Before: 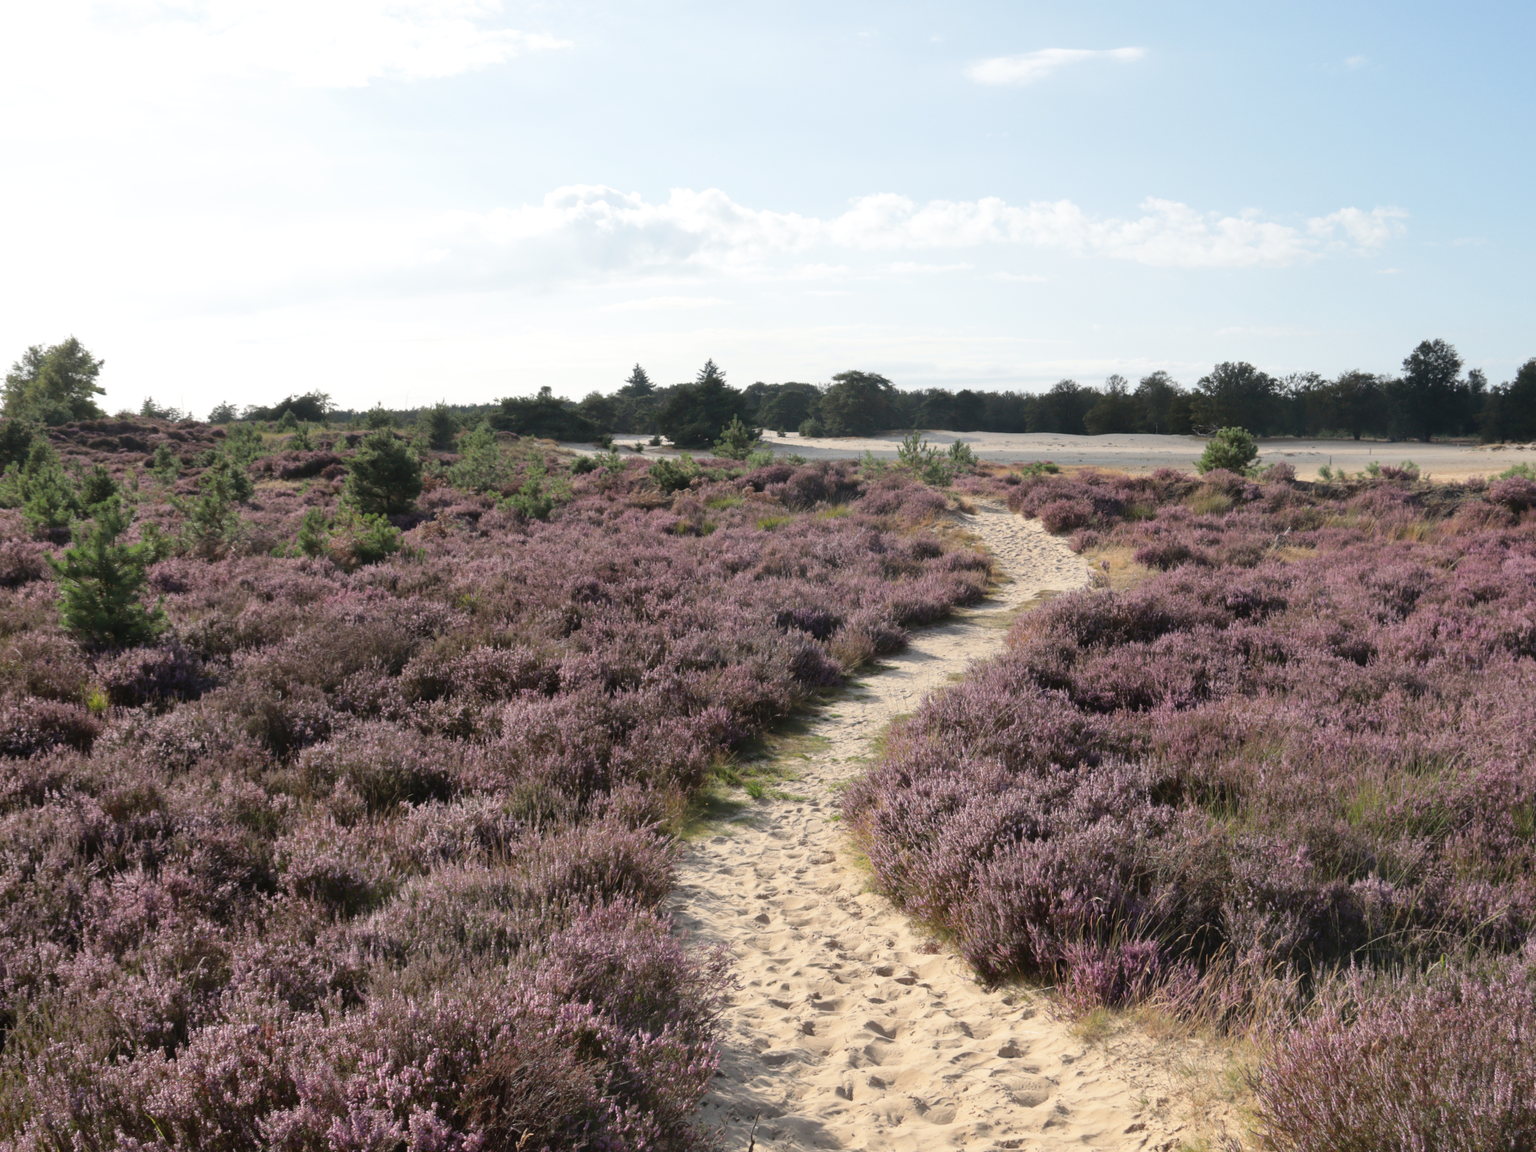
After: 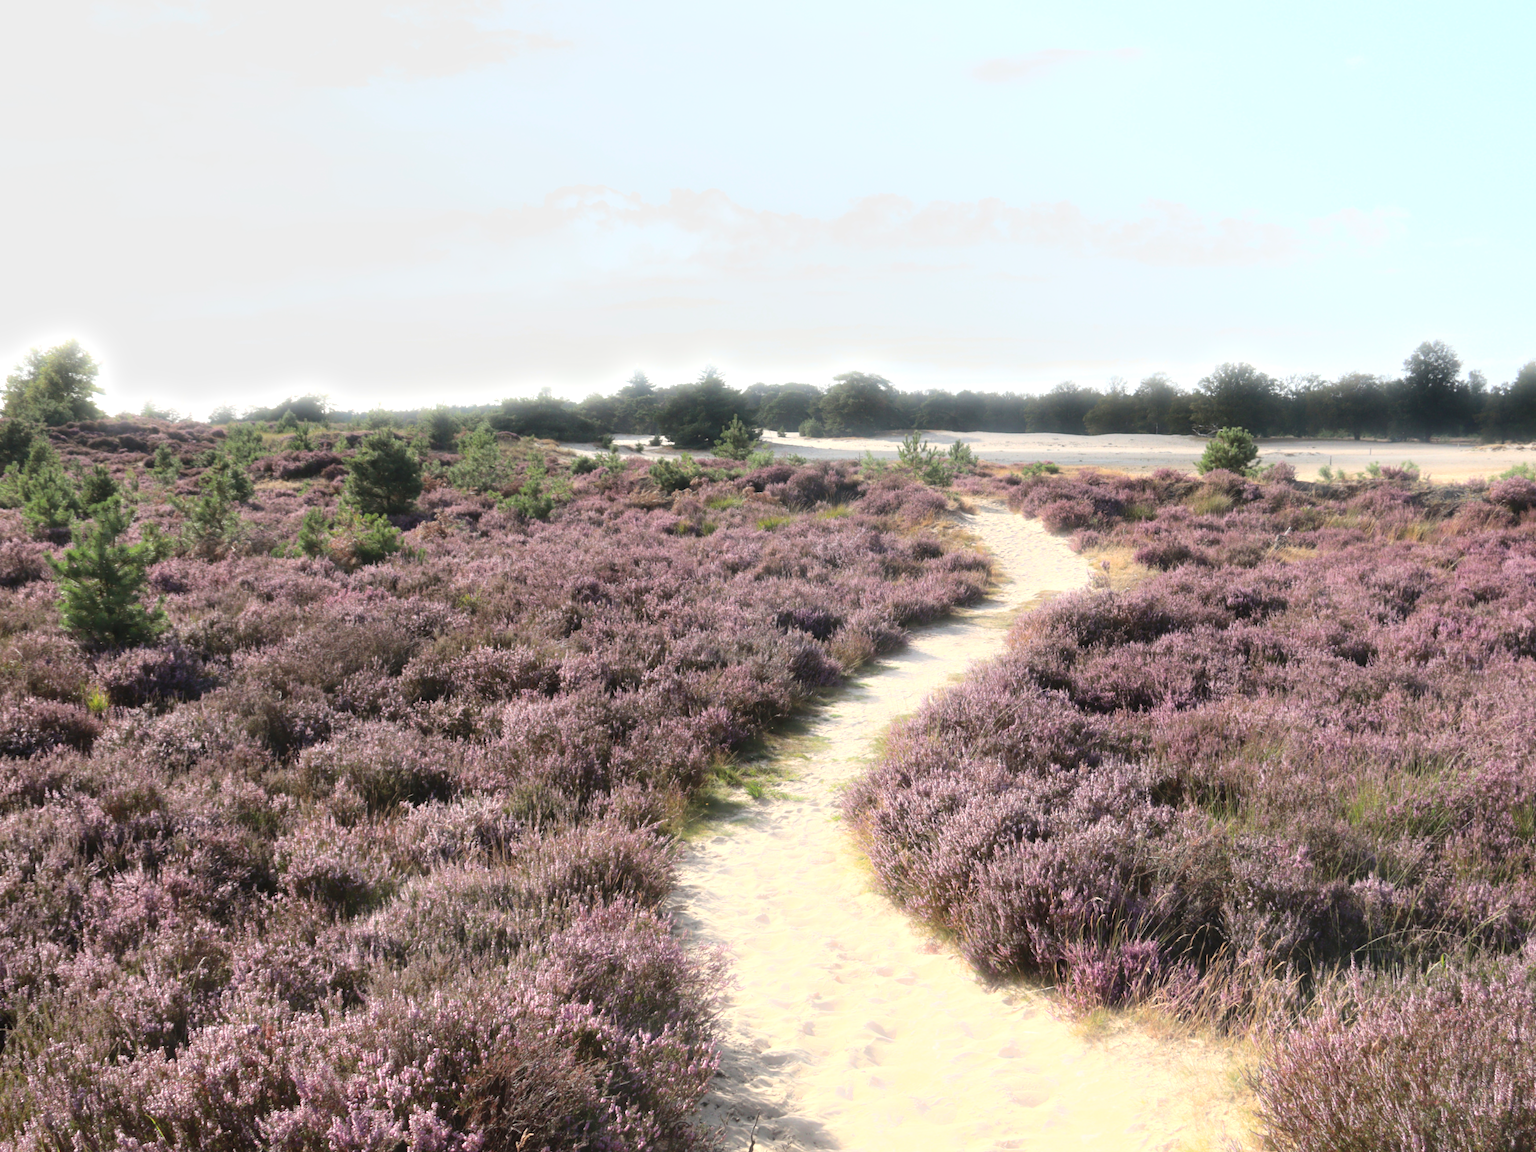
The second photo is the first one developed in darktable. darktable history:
exposure: exposure 0.661 EV, compensate highlight preservation false
bloom: size 5%, threshold 95%, strength 15%
